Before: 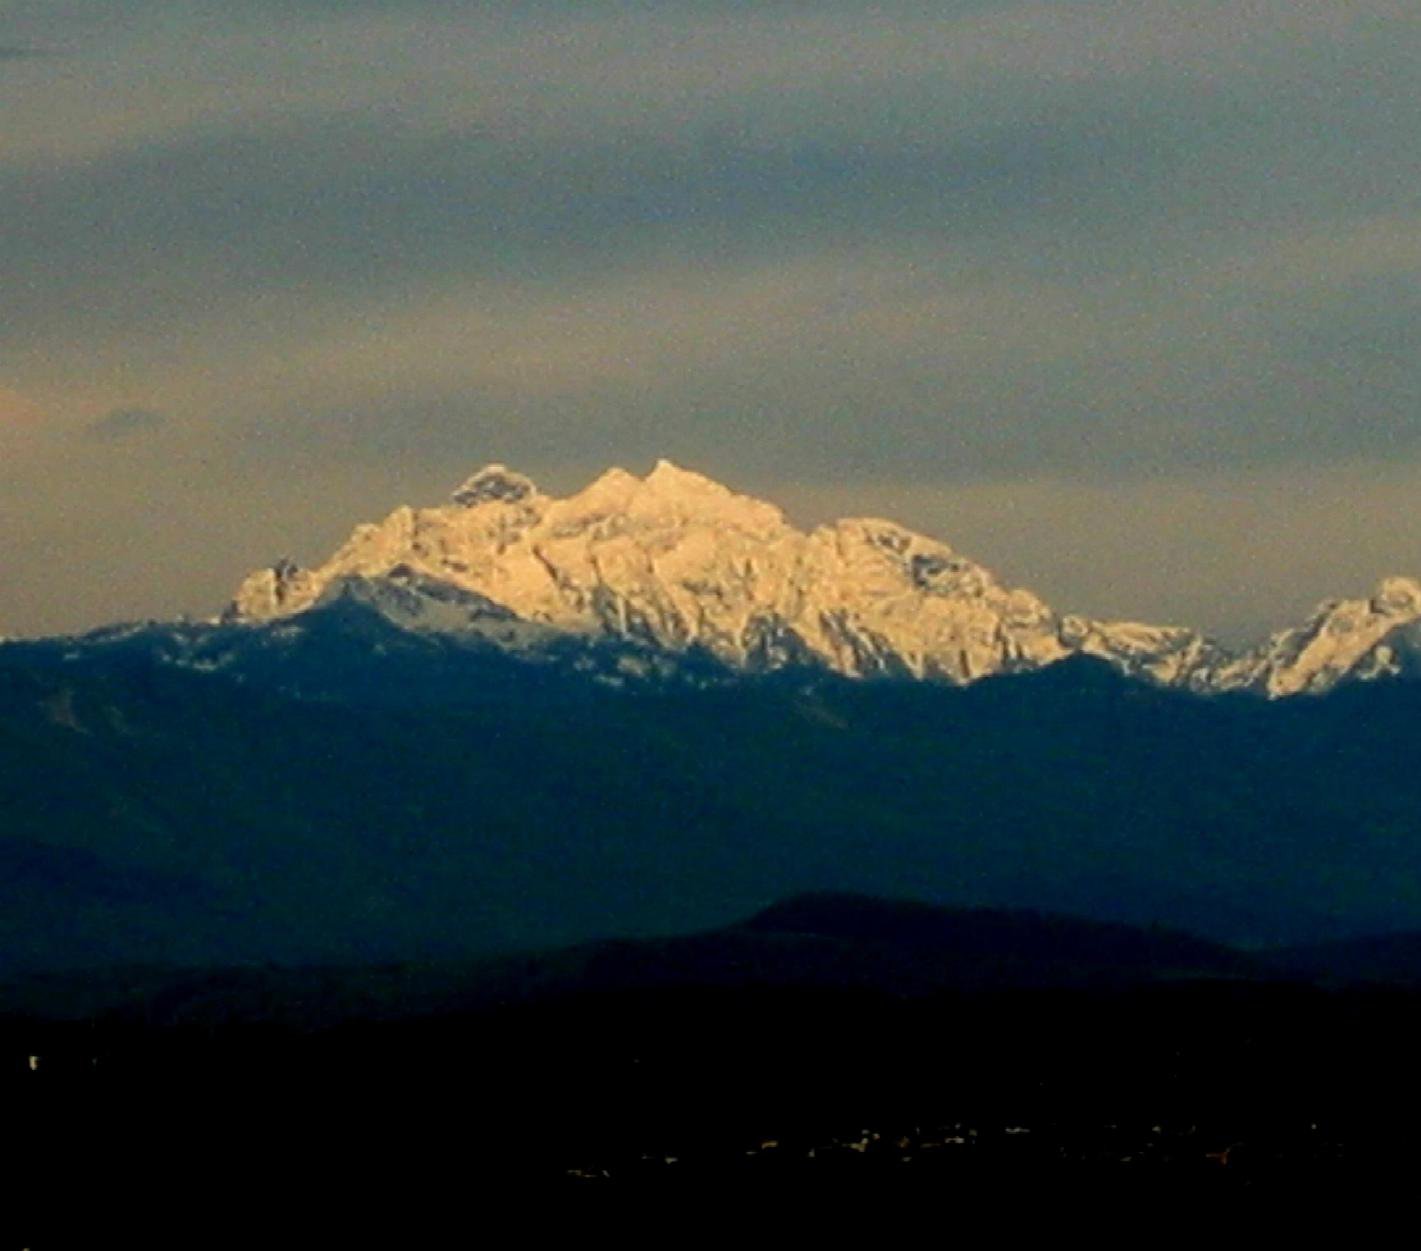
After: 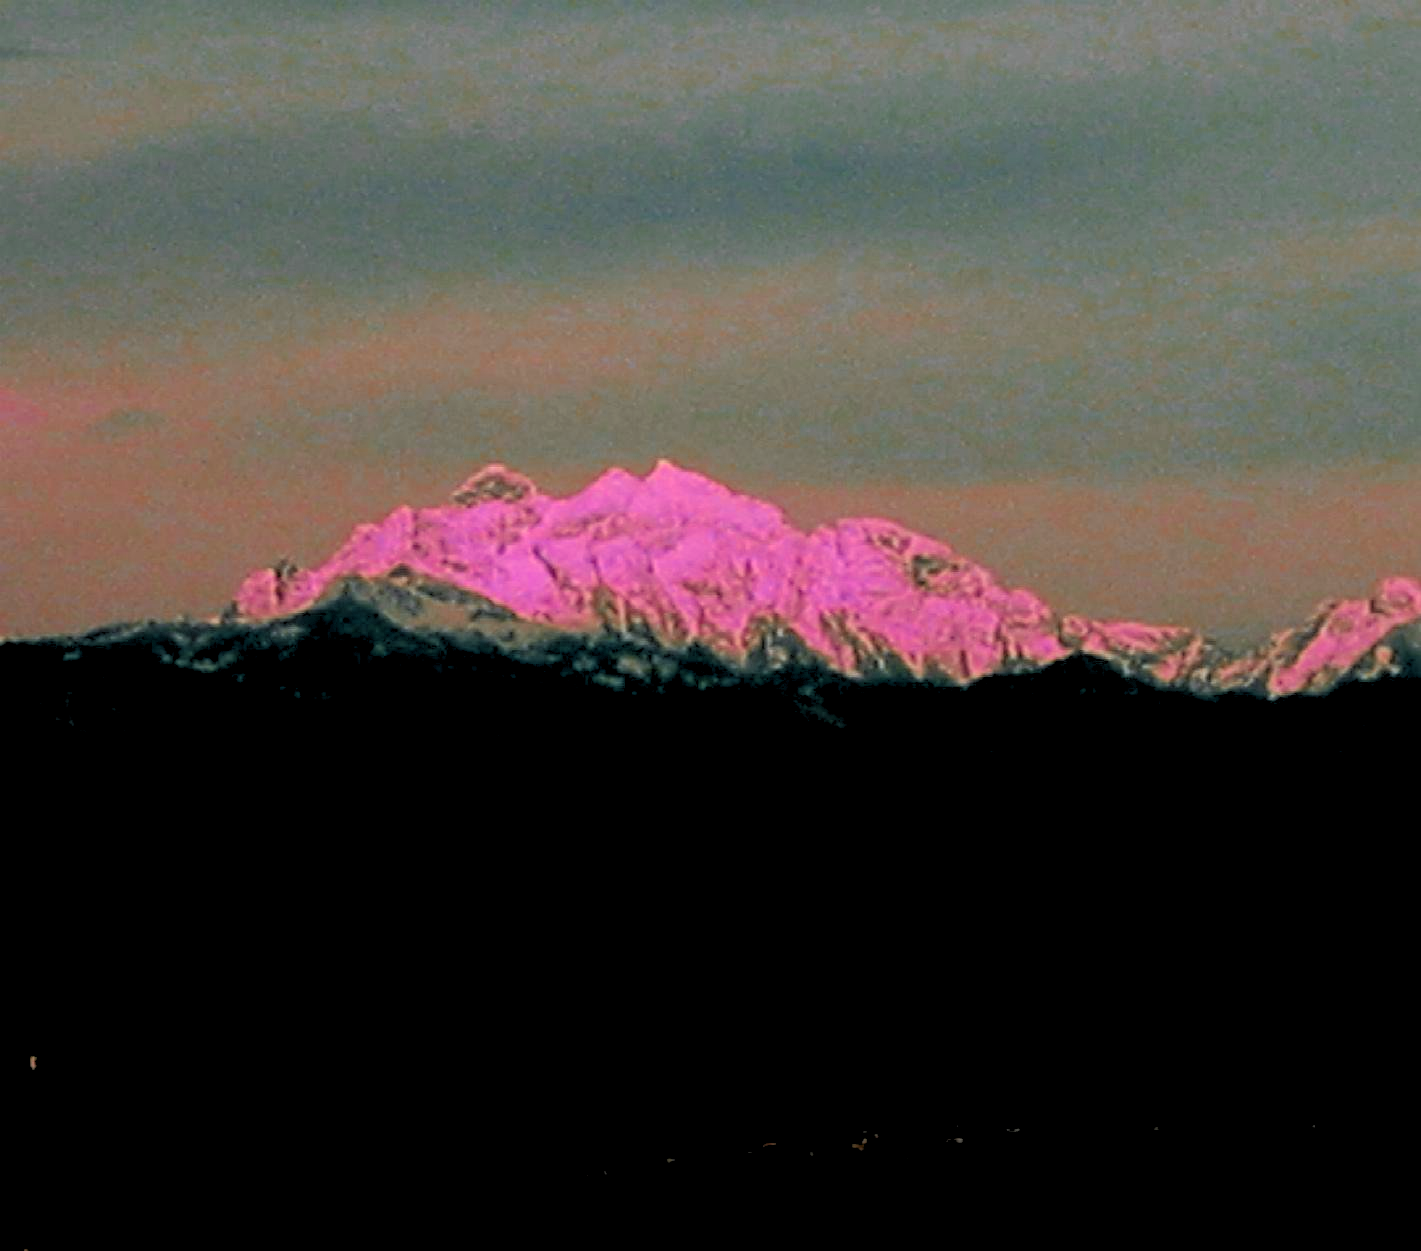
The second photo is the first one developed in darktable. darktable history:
rgb levels: levels [[0.029, 0.461, 0.922], [0, 0.5, 1], [0, 0.5, 1]]
color zones: curves: ch0 [(0.826, 0.353)]; ch1 [(0.242, 0.647) (0.889, 0.342)]; ch2 [(0.246, 0.089) (0.969, 0.068)]
